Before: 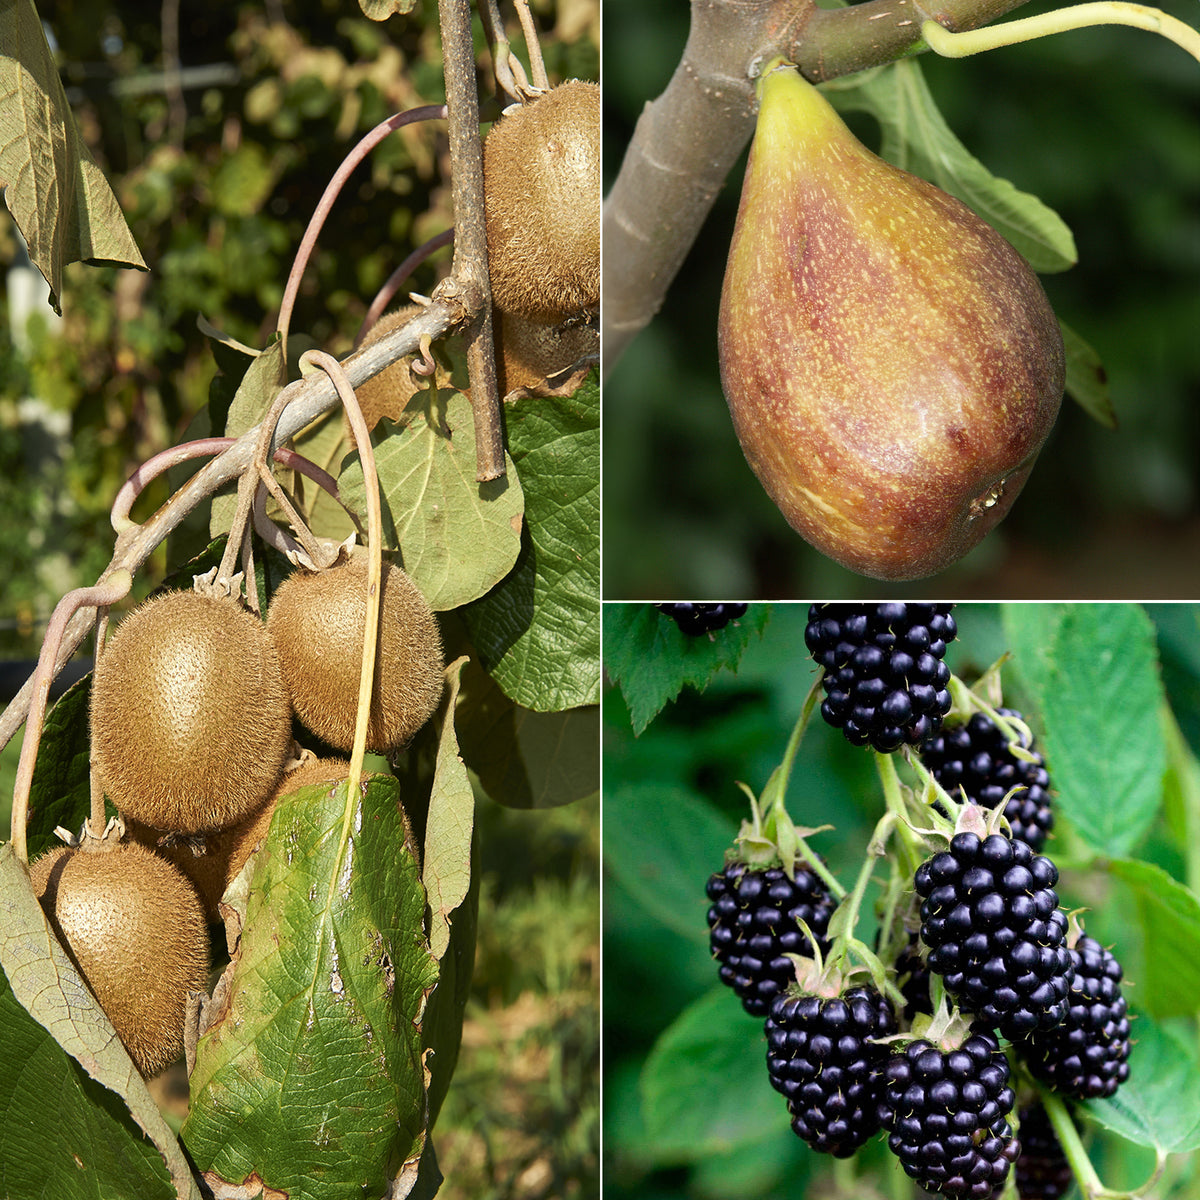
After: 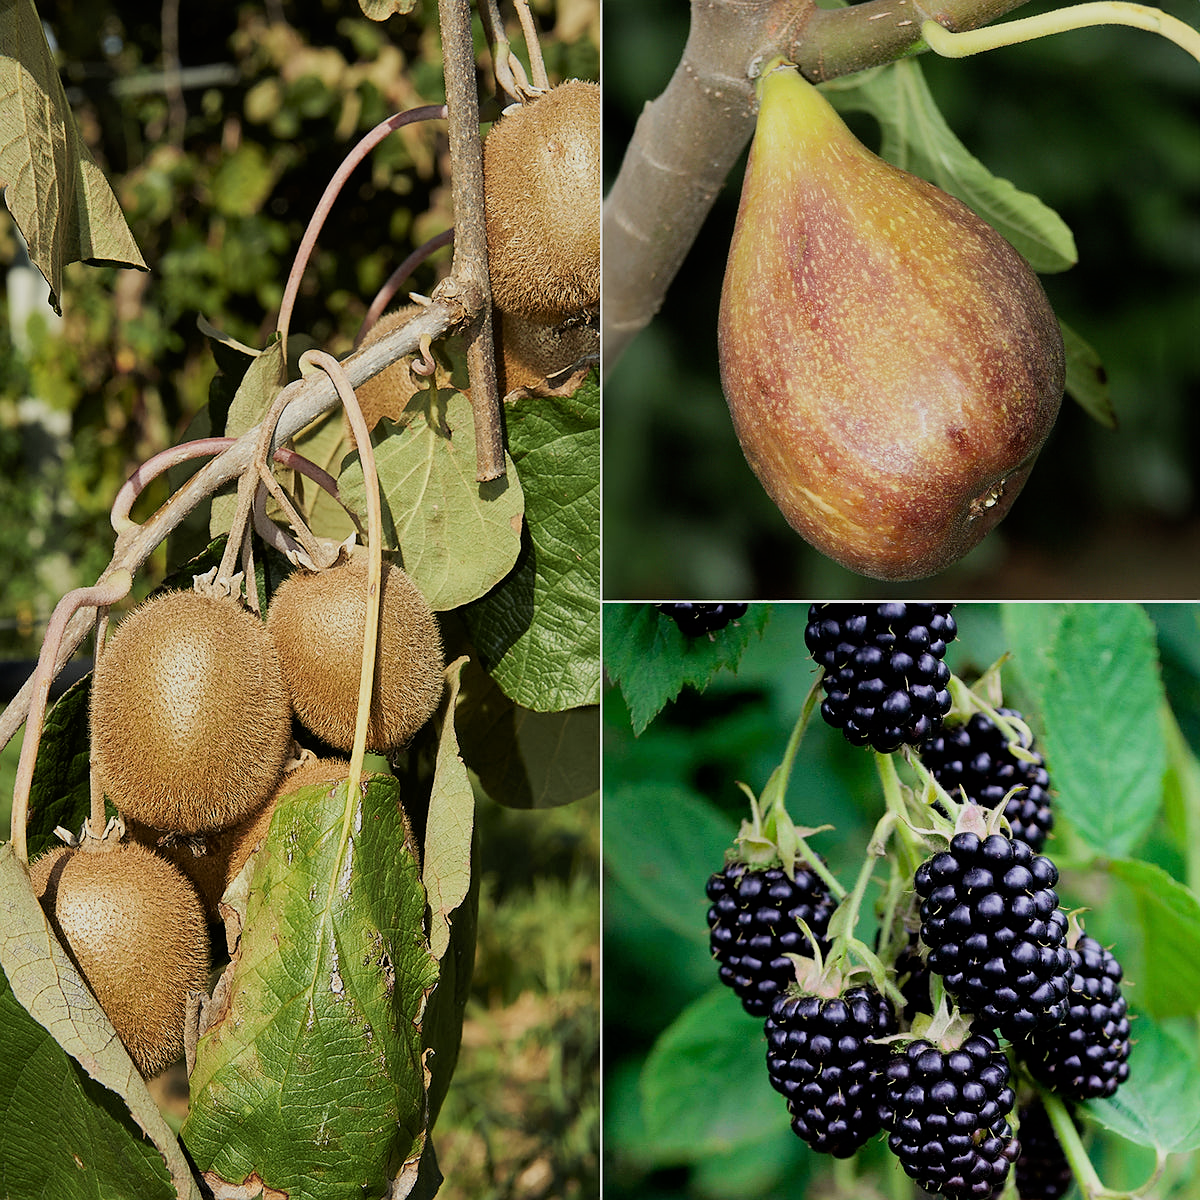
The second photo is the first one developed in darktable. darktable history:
sharpen: radius 0.98, amount 0.608
filmic rgb: black relative exposure -7.99 EV, white relative exposure 3.97 EV, hardness 4.11, contrast 0.989
